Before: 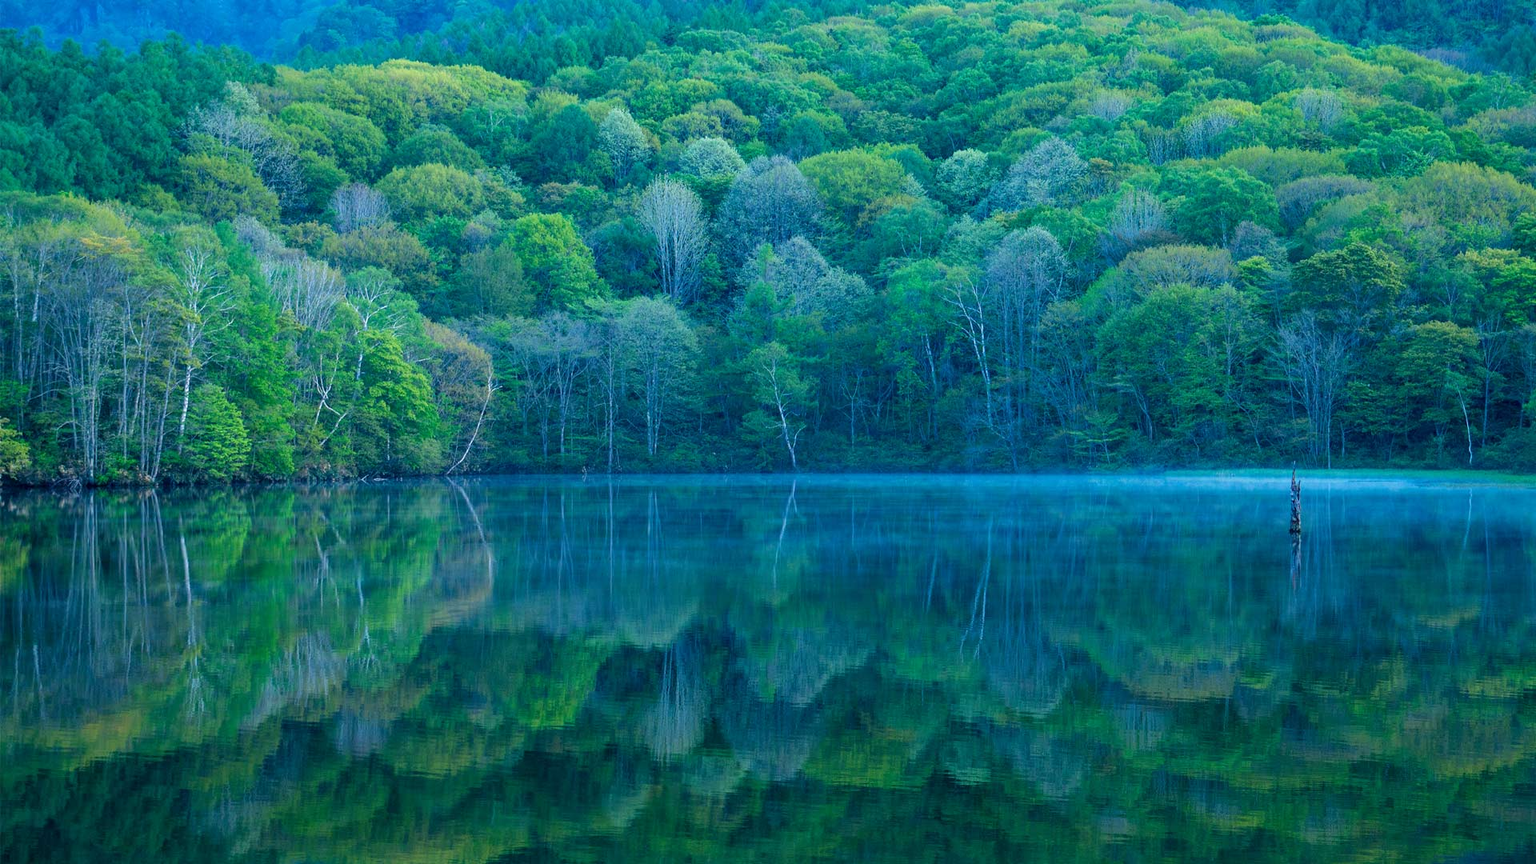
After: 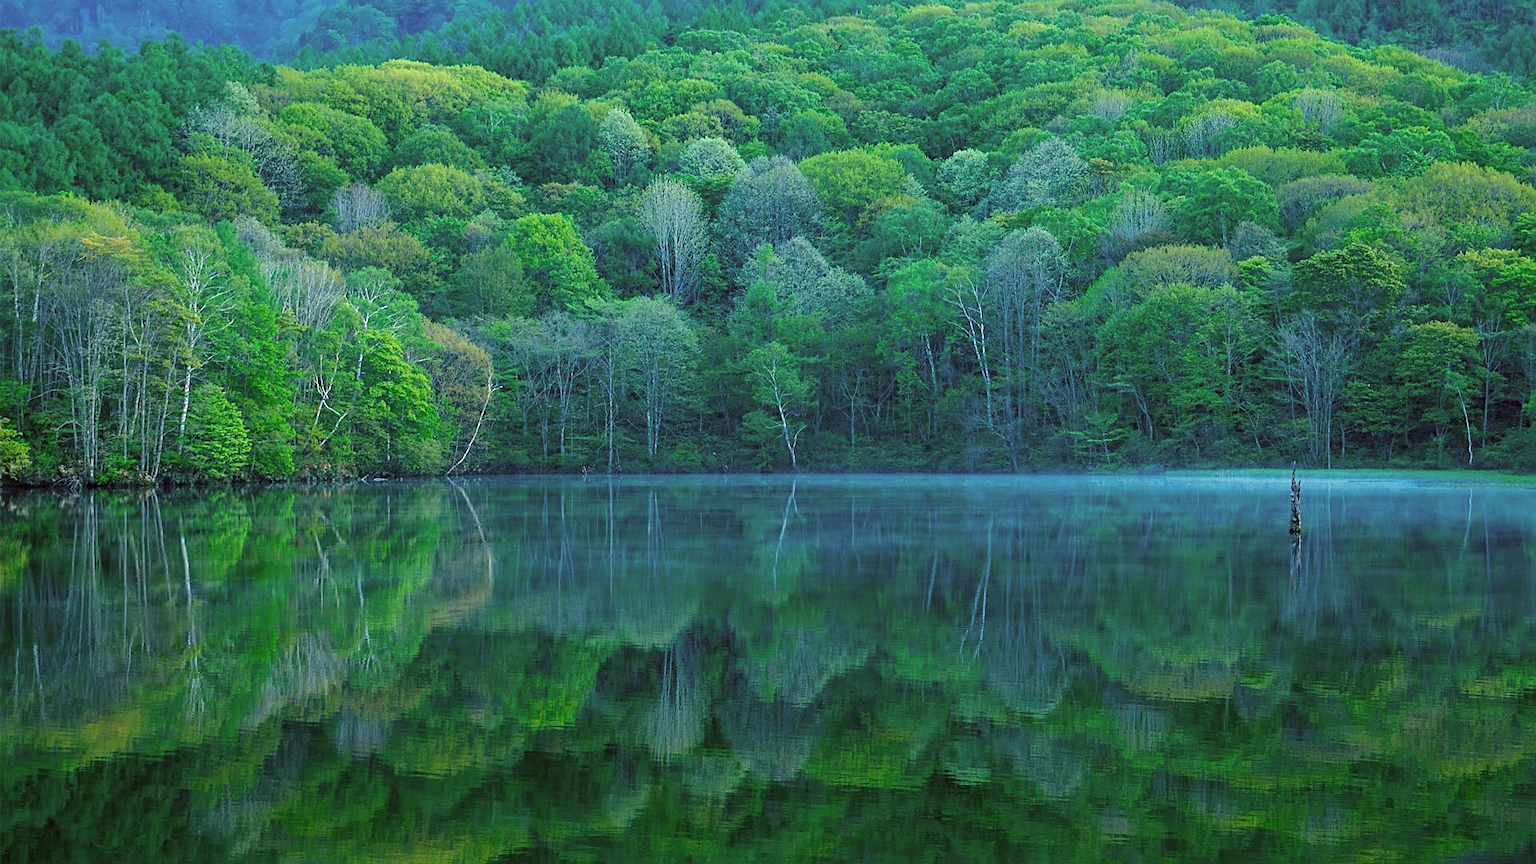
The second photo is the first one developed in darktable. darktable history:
sharpen: on, module defaults
color correction: highlights a* -1.26, highlights b* 10.26, shadows a* 0.5, shadows b* 18.64
